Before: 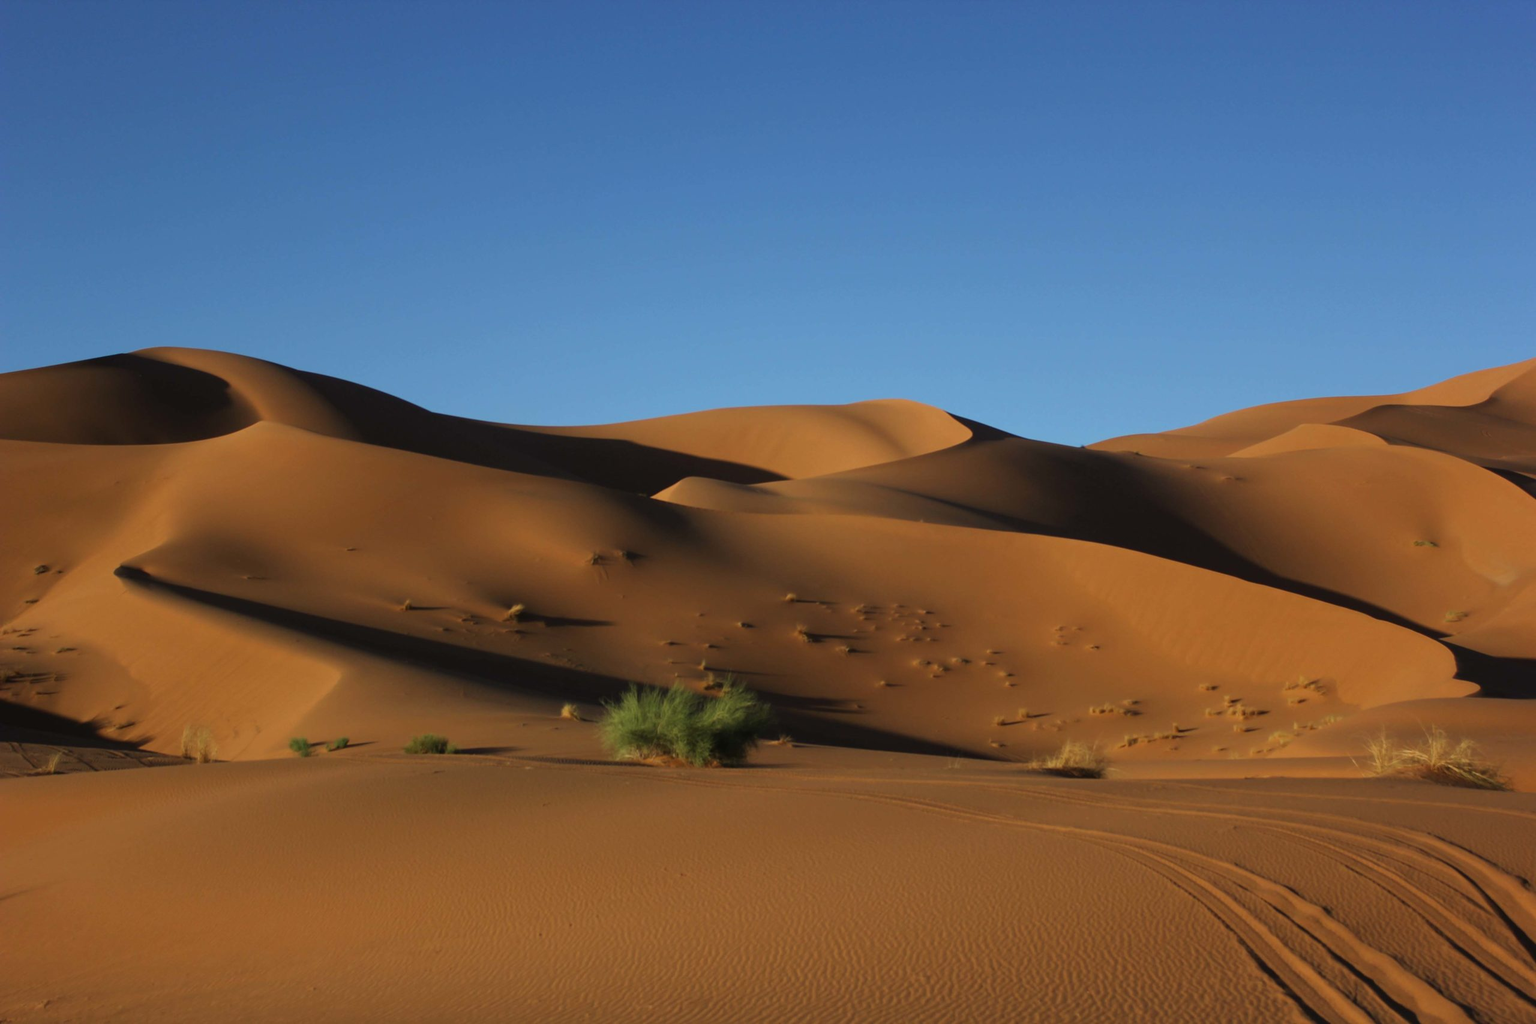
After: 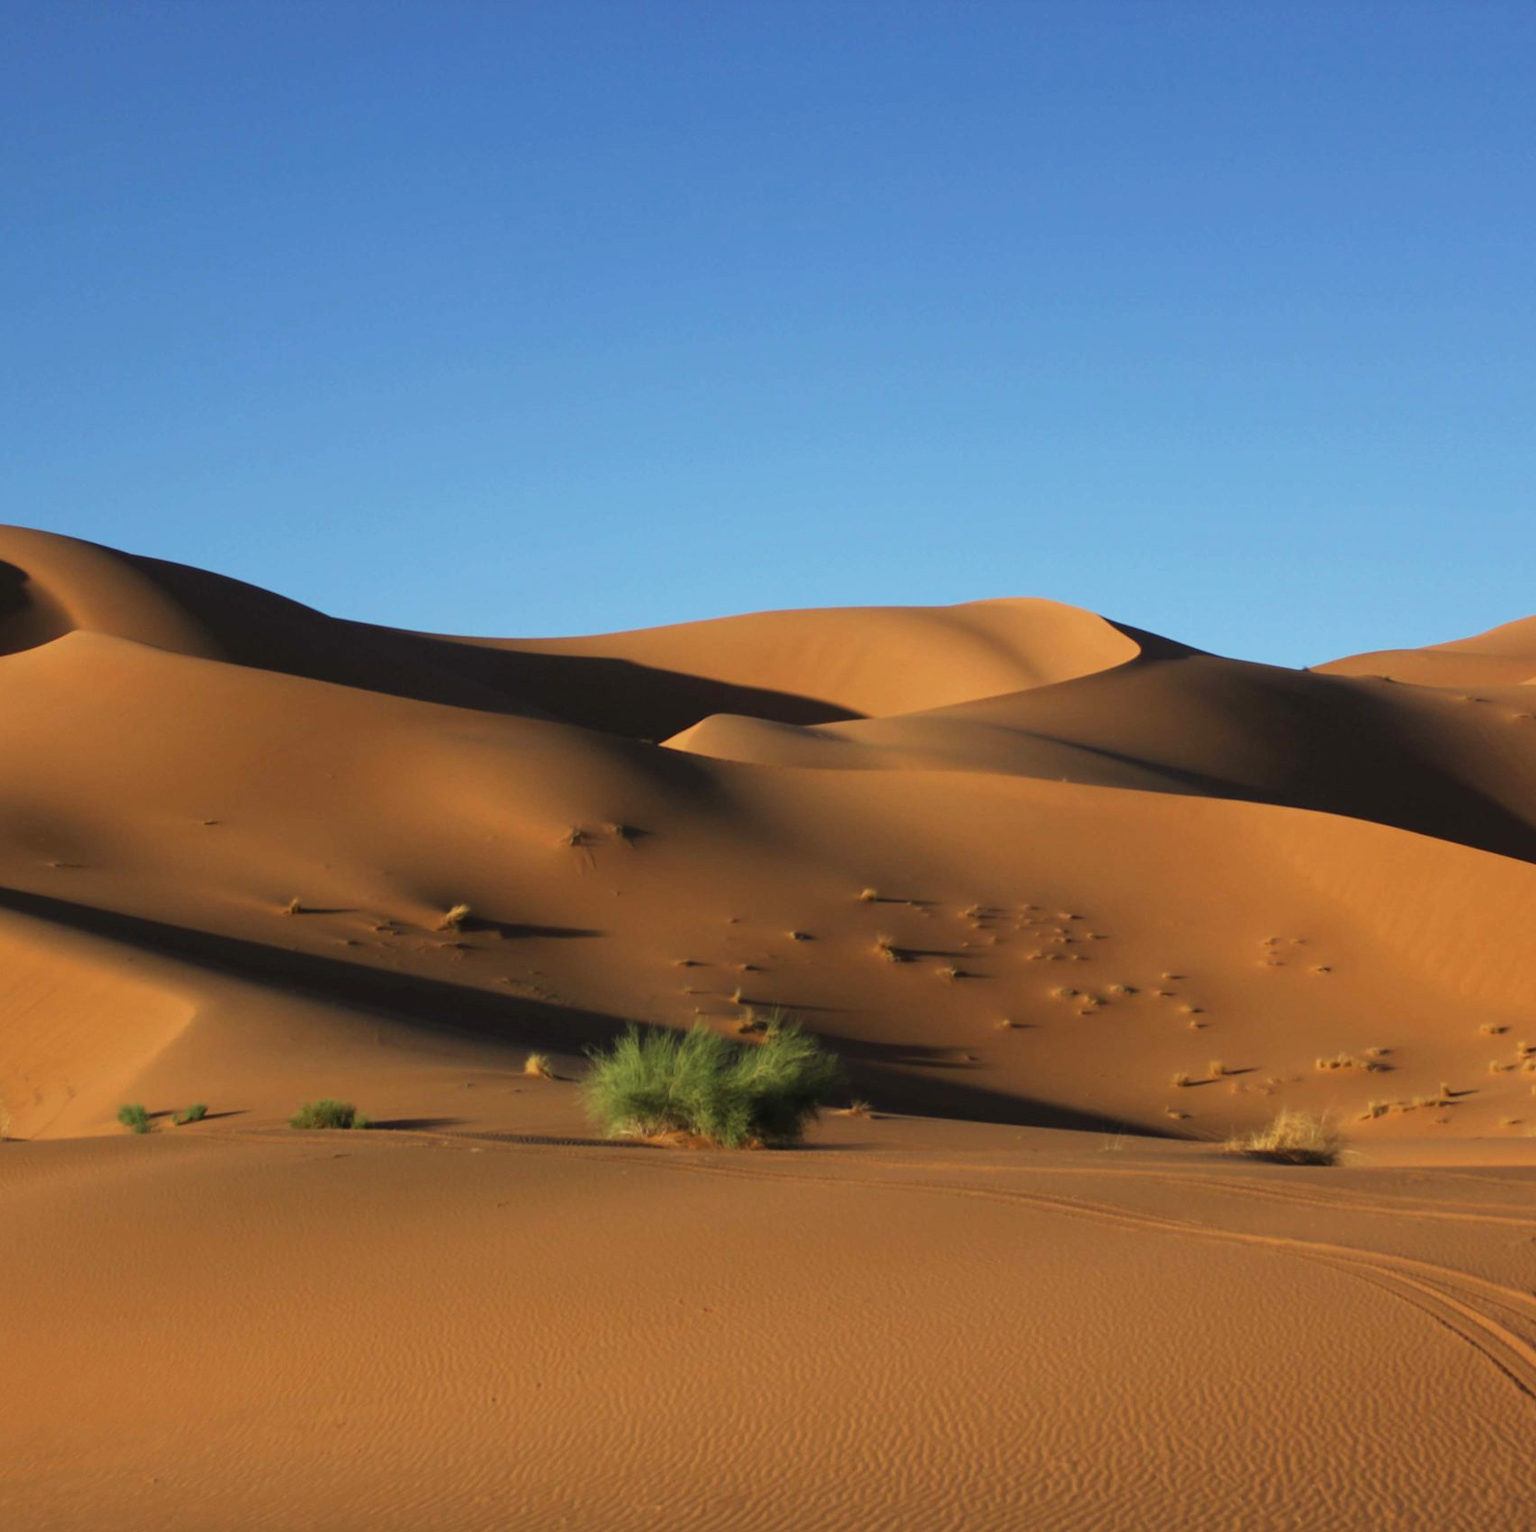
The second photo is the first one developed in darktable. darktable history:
base curve: curves: ch0 [(0, 0) (0.088, 0.125) (0.176, 0.251) (0.354, 0.501) (0.613, 0.749) (1, 0.877)], preserve colors none
crop and rotate: left 13.734%, right 19.435%
